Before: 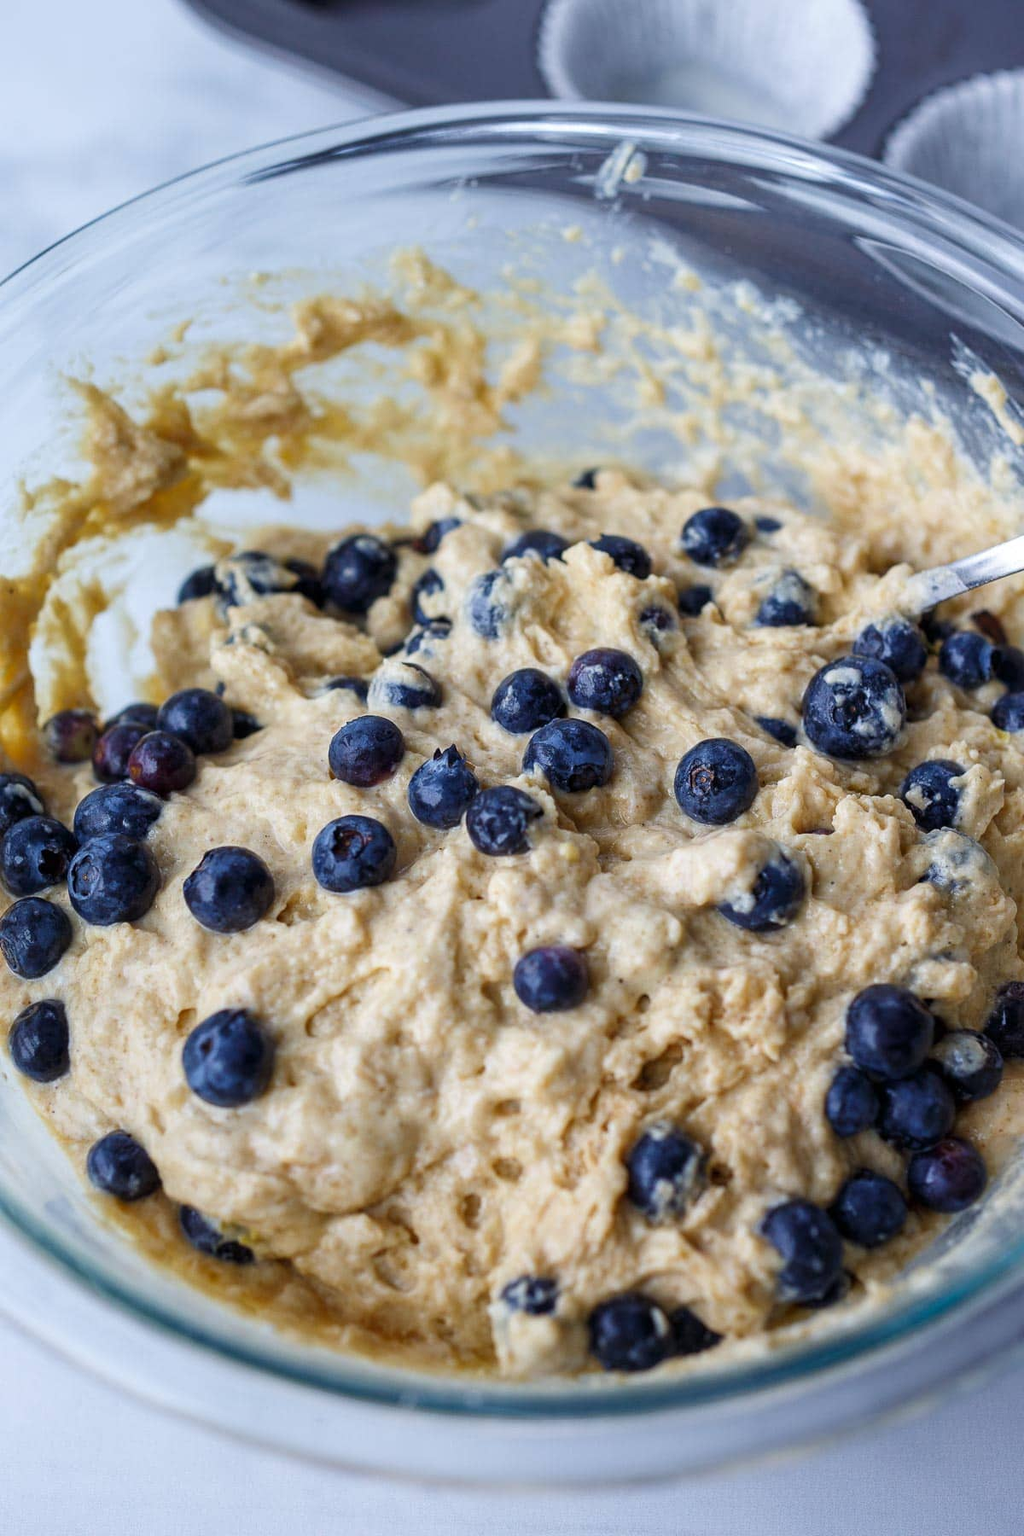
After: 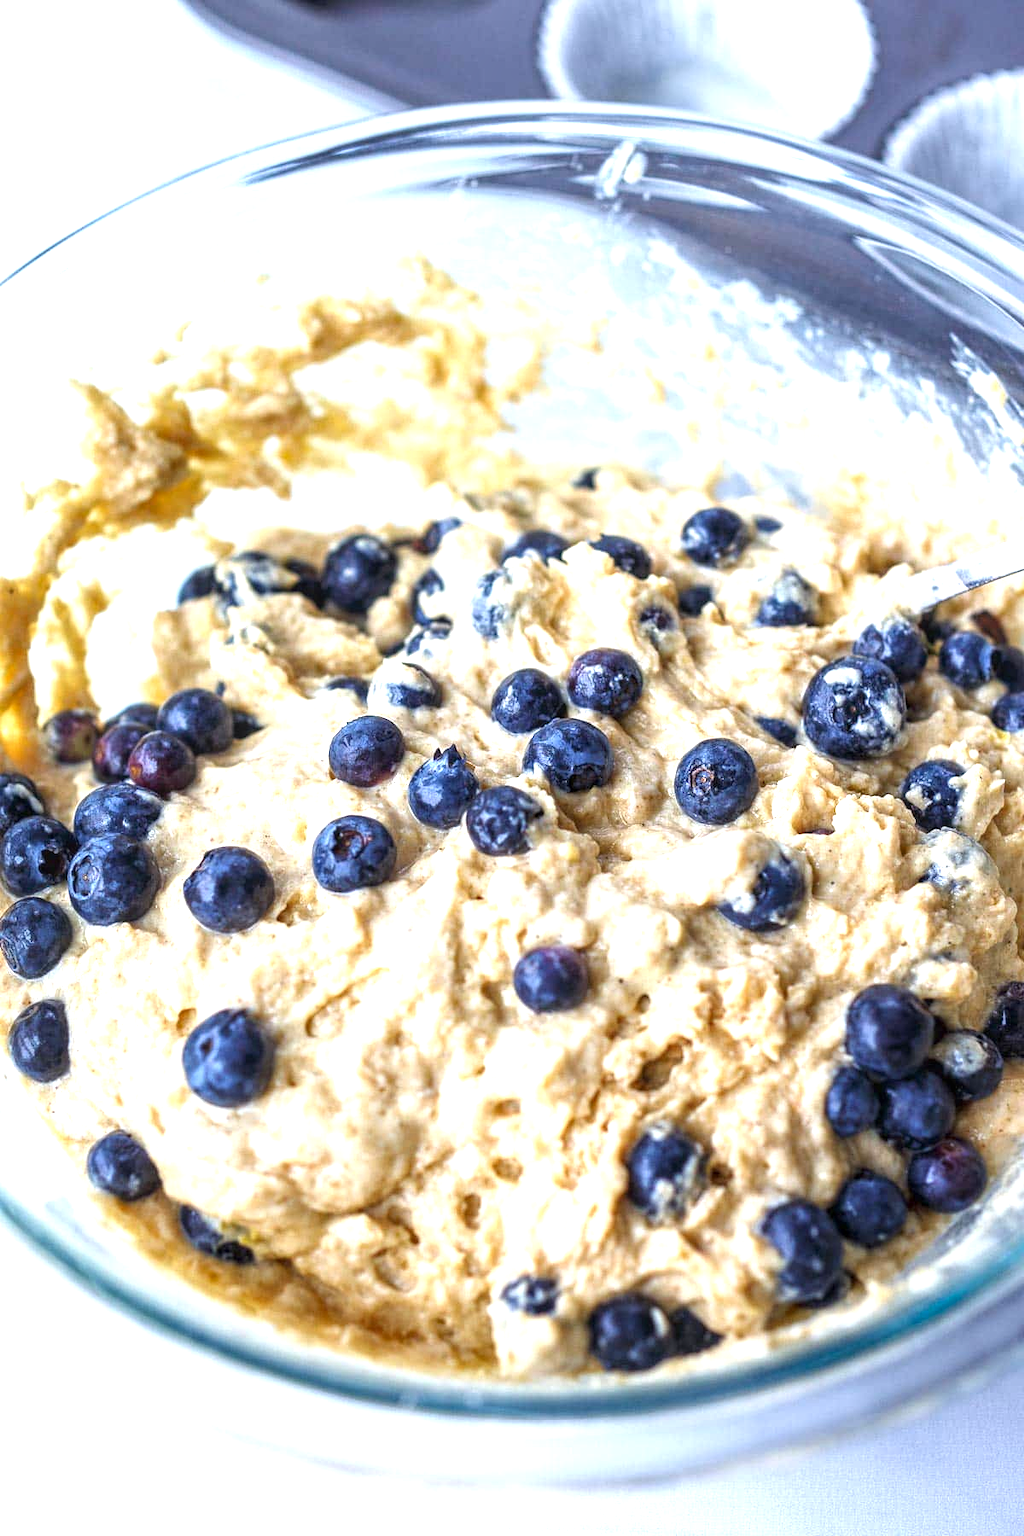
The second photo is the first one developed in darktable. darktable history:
exposure: black level correction 0, exposure 1.199 EV, compensate highlight preservation false
local contrast: on, module defaults
